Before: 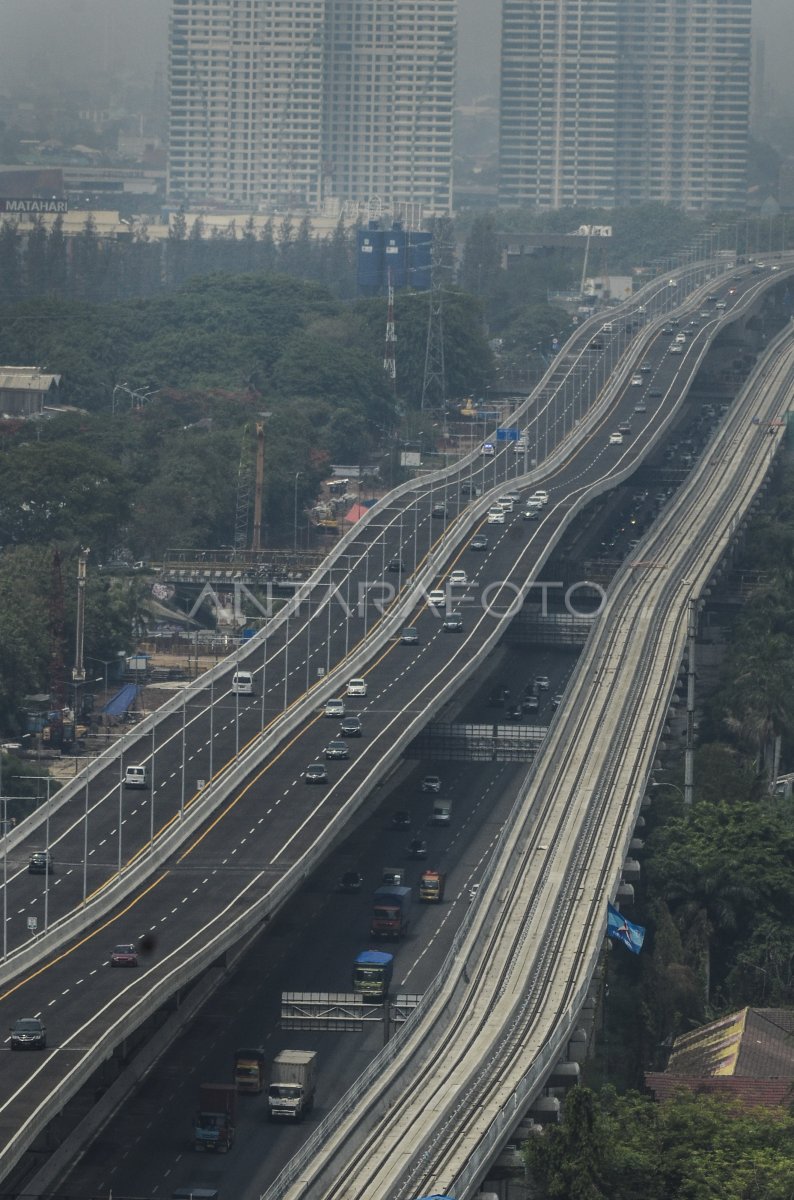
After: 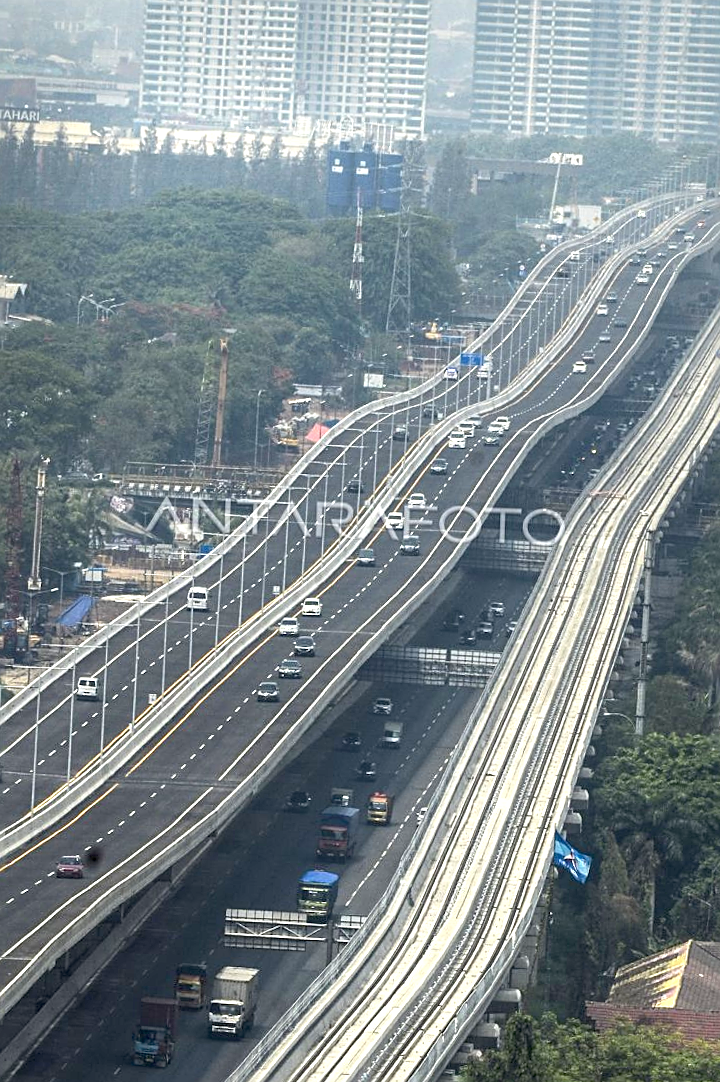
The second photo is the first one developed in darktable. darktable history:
crop and rotate: angle -2.01°, left 3.073%, top 4.318%, right 1.41%, bottom 0.767%
sharpen: on, module defaults
exposure: black level correction 0.008, exposure 1.425 EV, compensate exposure bias true, compensate highlight preservation false
